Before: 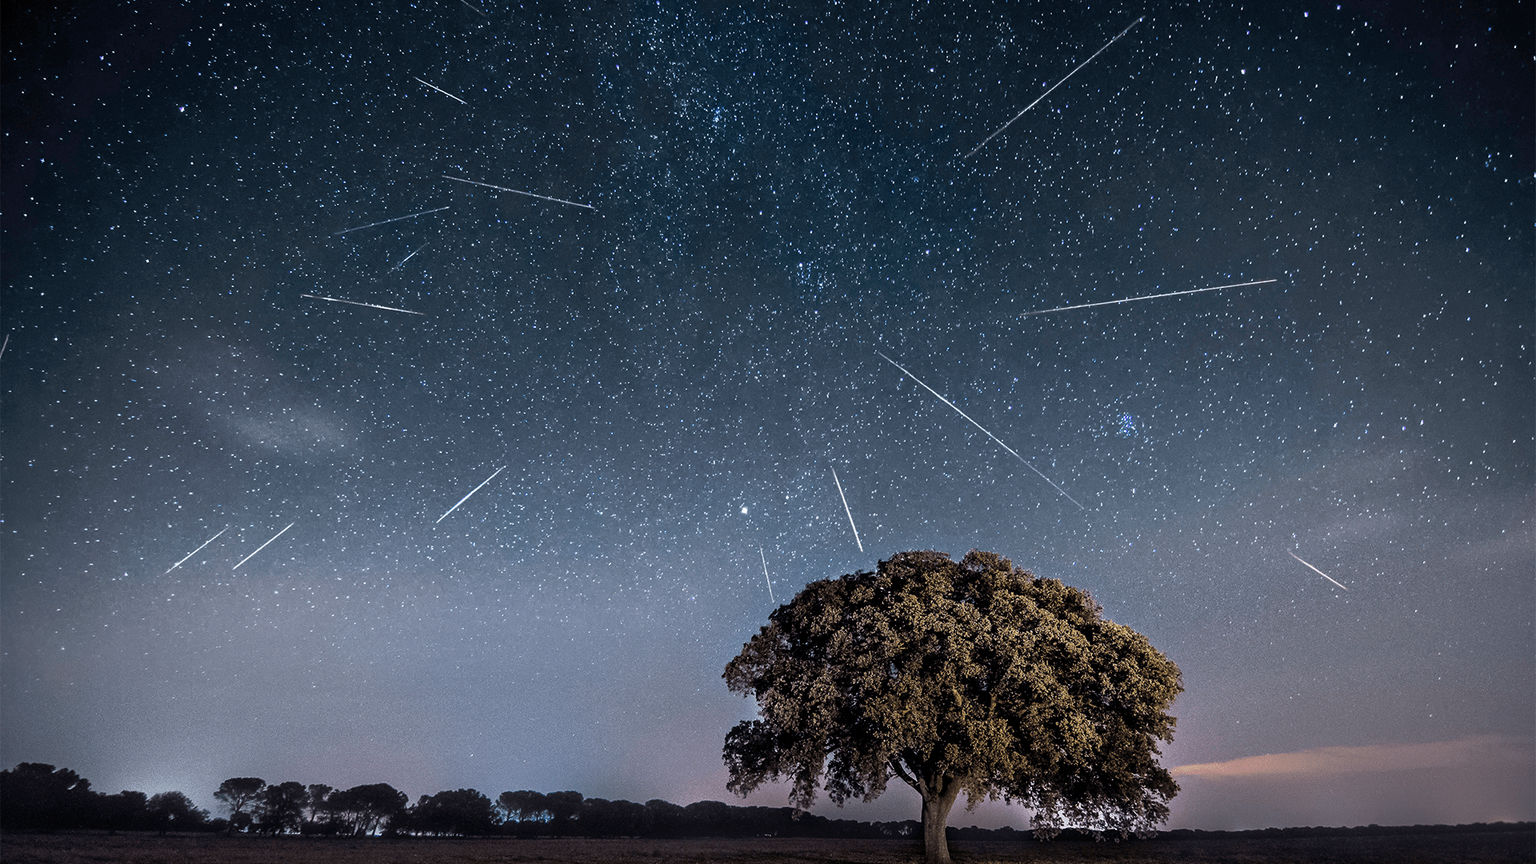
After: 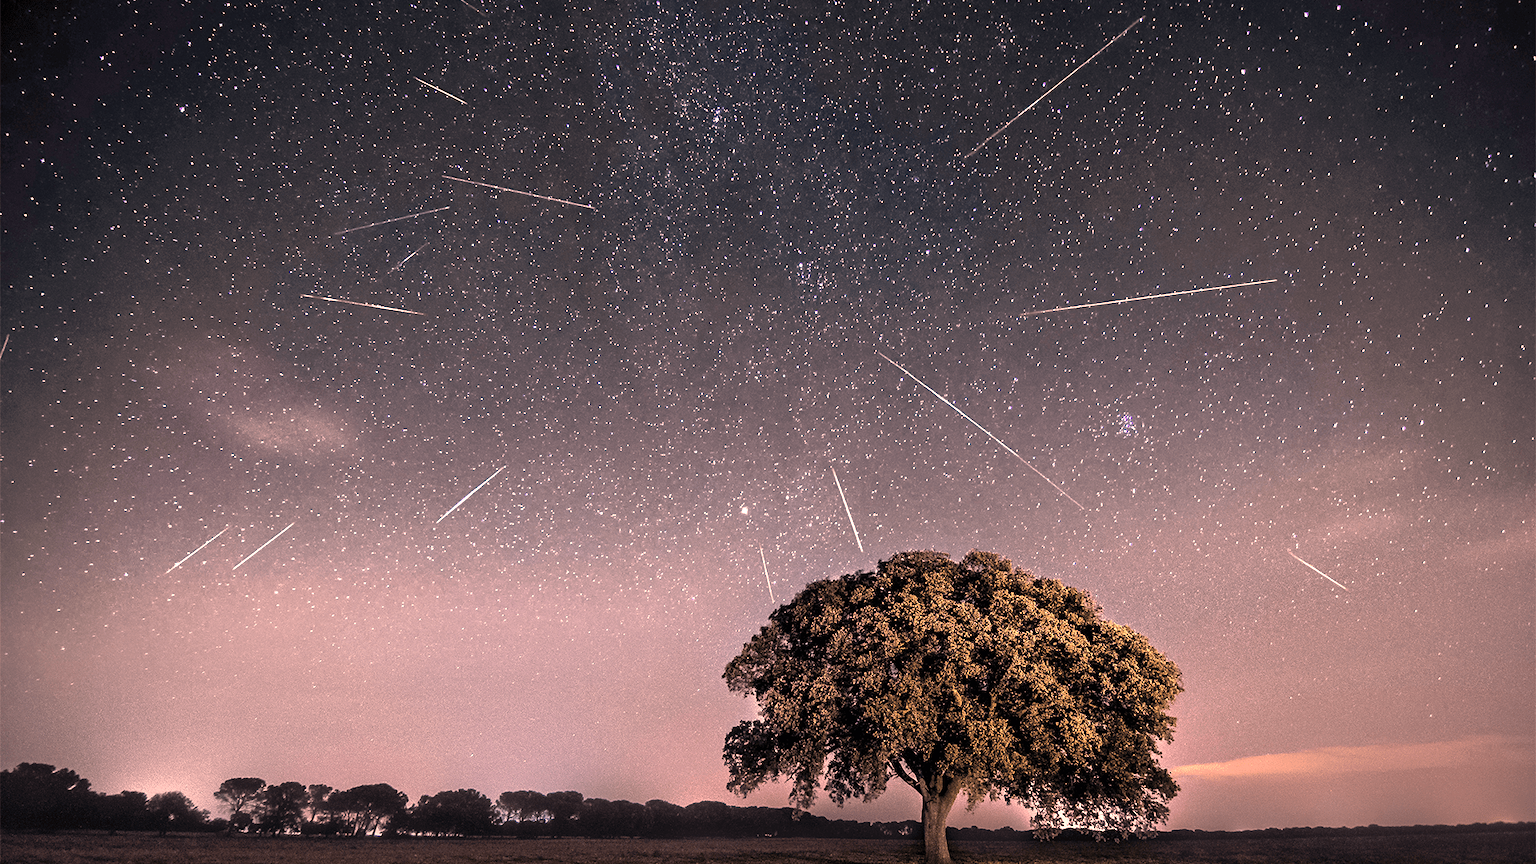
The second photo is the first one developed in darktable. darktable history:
color correction: highlights a* 39.21, highlights b* 39.67, saturation 0.693
exposure: black level correction 0, exposure 0.898 EV, compensate highlight preservation false
